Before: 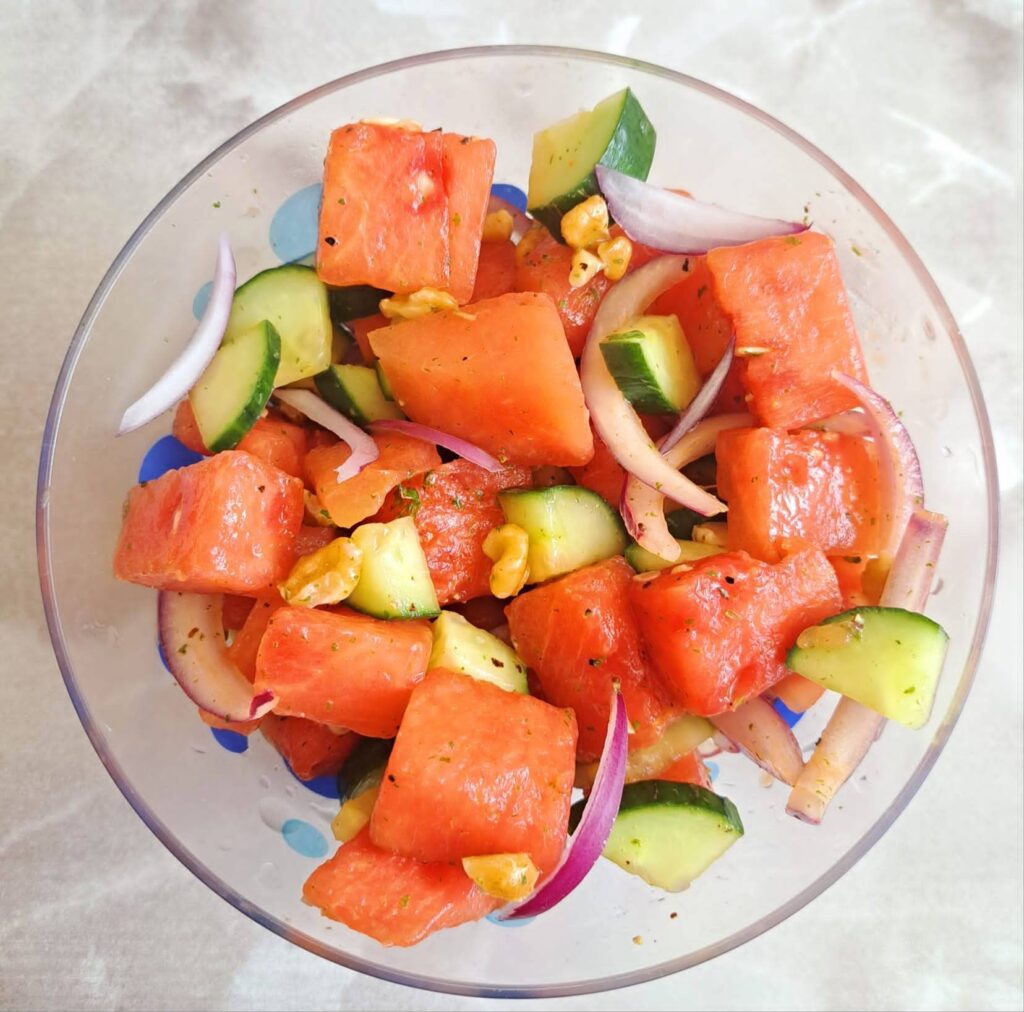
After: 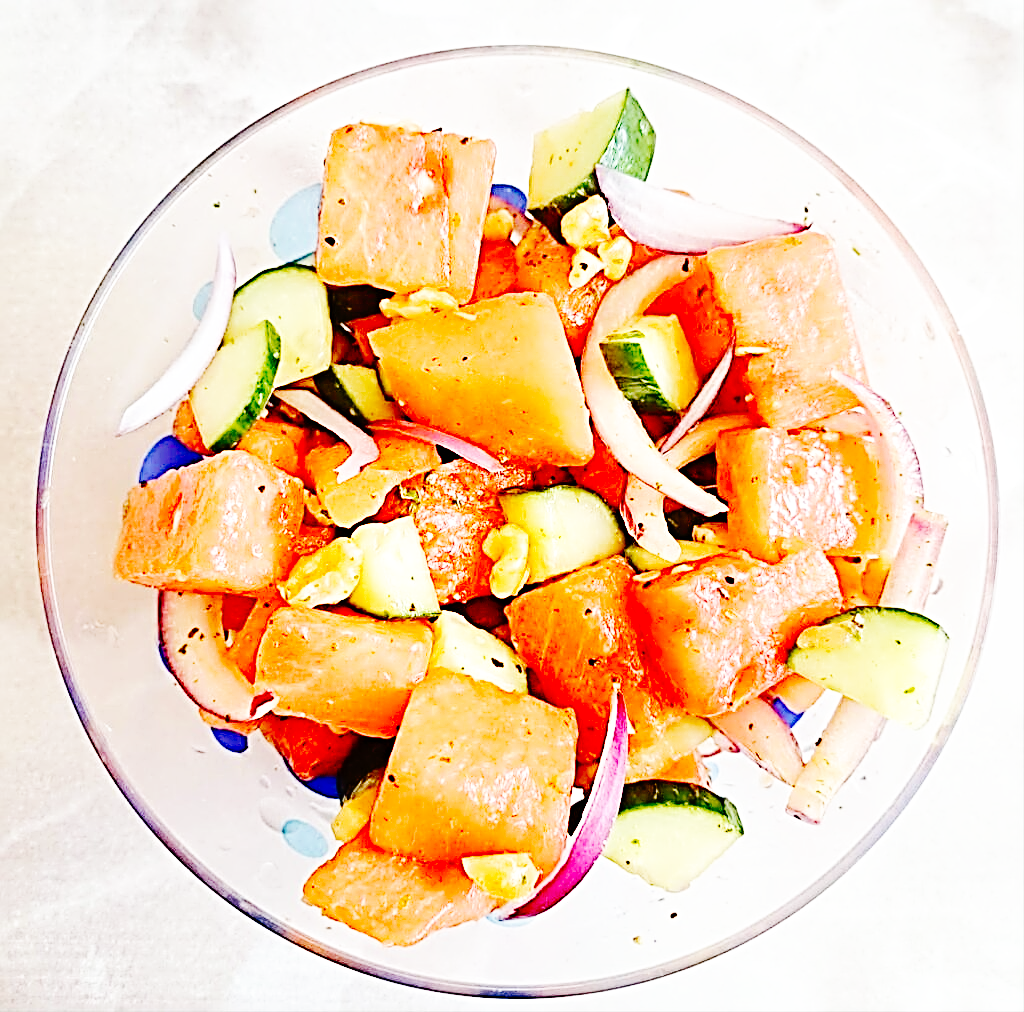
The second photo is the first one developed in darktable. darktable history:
velvia: on, module defaults
base curve: curves: ch0 [(0, 0) (0, 0) (0.002, 0.001) (0.008, 0.003) (0.019, 0.011) (0.037, 0.037) (0.064, 0.11) (0.102, 0.232) (0.152, 0.379) (0.216, 0.524) (0.296, 0.665) (0.394, 0.789) (0.512, 0.881) (0.651, 0.945) (0.813, 0.986) (1, 1)], preserve colors none
tone equalizer: -8 EV -0.55 EV
tone curve: curves: ch0 [(0, 0) (0.003, 0.002) (0.011, 0.006) (0.025, 0.012) (0.044, 0.021) (0.069, 0.027) (0.1, 0.035) (0.136, 0.06) (0.177, 0.108) (0.224, 0.173) (0.277, 0.26) (0.335, 0.353) (0.399, 0.453) (0.468, 0.555) (0.543, 0.641) (0.623, 0.724) (0.709, 0.792) (0.801, 0.857) (0.898, 0.918) (1, 1)], preserve colors none
sharpen: radius 3.158, amount 1.731
shadows and highlights: radius 125.46, shadows 30.51, highlights -30.51, low approximation 0.01, soften with gaussian
